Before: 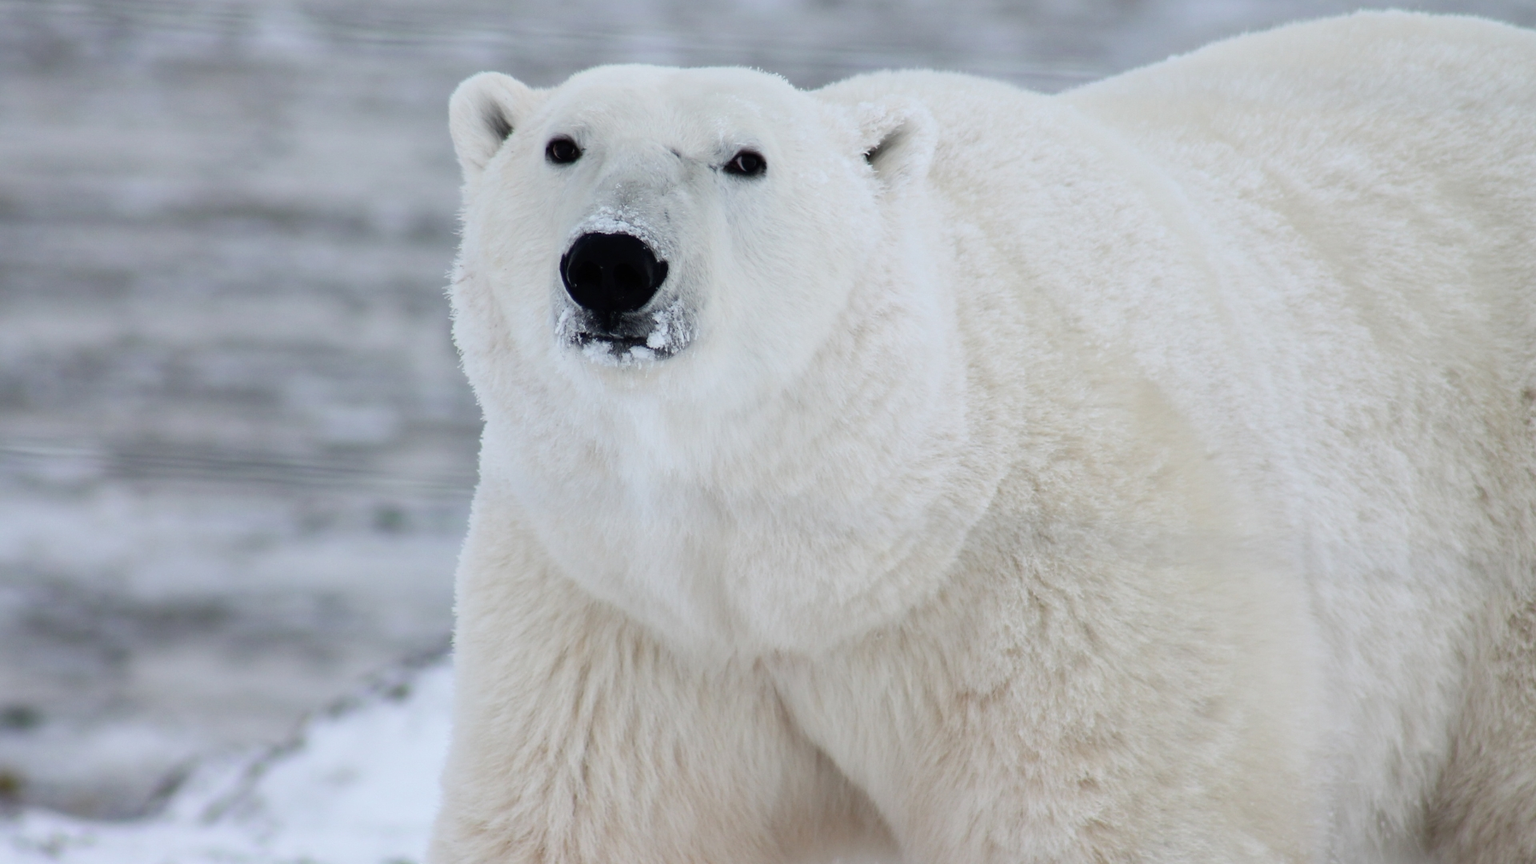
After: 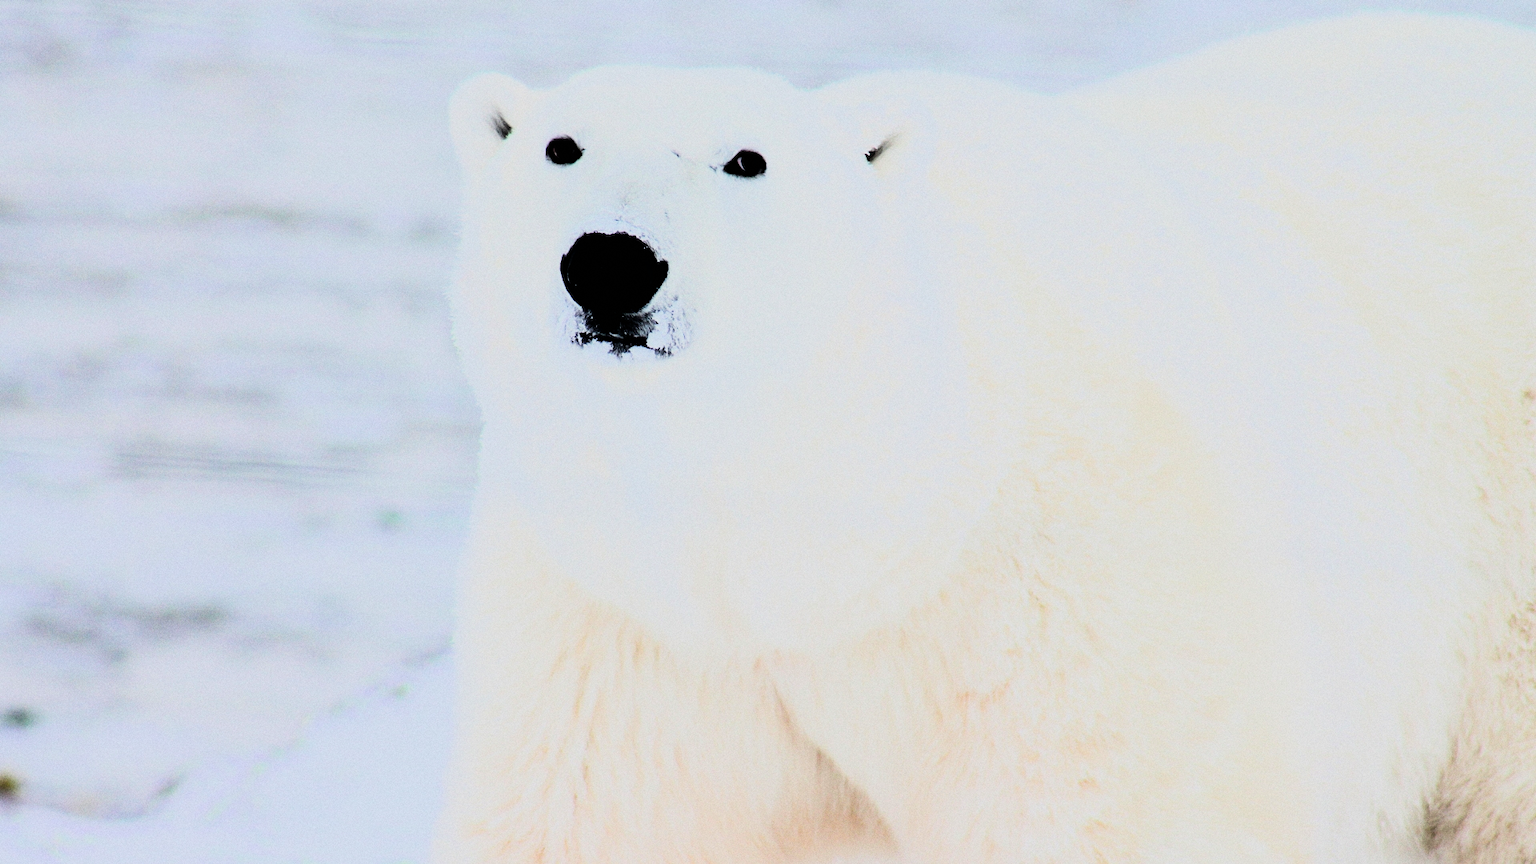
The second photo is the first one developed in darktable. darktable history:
exposure: black level correction 0.007, exposure 0.159 EV, compensate highlight preservation false
rgb curve: curves: ch0 [(0, 0) (0.21, 0.15) (0.24, 0.21) (0.5, 0.75) (0.75, 0.96) (0.89, 0.99) (1, 1)]; ch1 [(0, 0.02) (0.21, 0.13) (0.25, 0.2) (0.5, 0.67) (0.75, 0.9) (0.89, 0.97) (1, 1)]; ch2 [(0, 0.02) (0.21, 0.13) (0.25, 0.2) (0.5, 0.67) (0.75, 0.9) (0.89, 0.97) (1, 1)], compensate middle gray true
grain: on, module defaults
color balance rgb: linear chroma grading › global chroma 15%, perceptual saturation grading › global saturation 30%
filmic rgb: black relative exposure -7.5 EV, white relative exposure 5 EV, hardness 3.31, contrast 1.3, contrast in shadows safe
